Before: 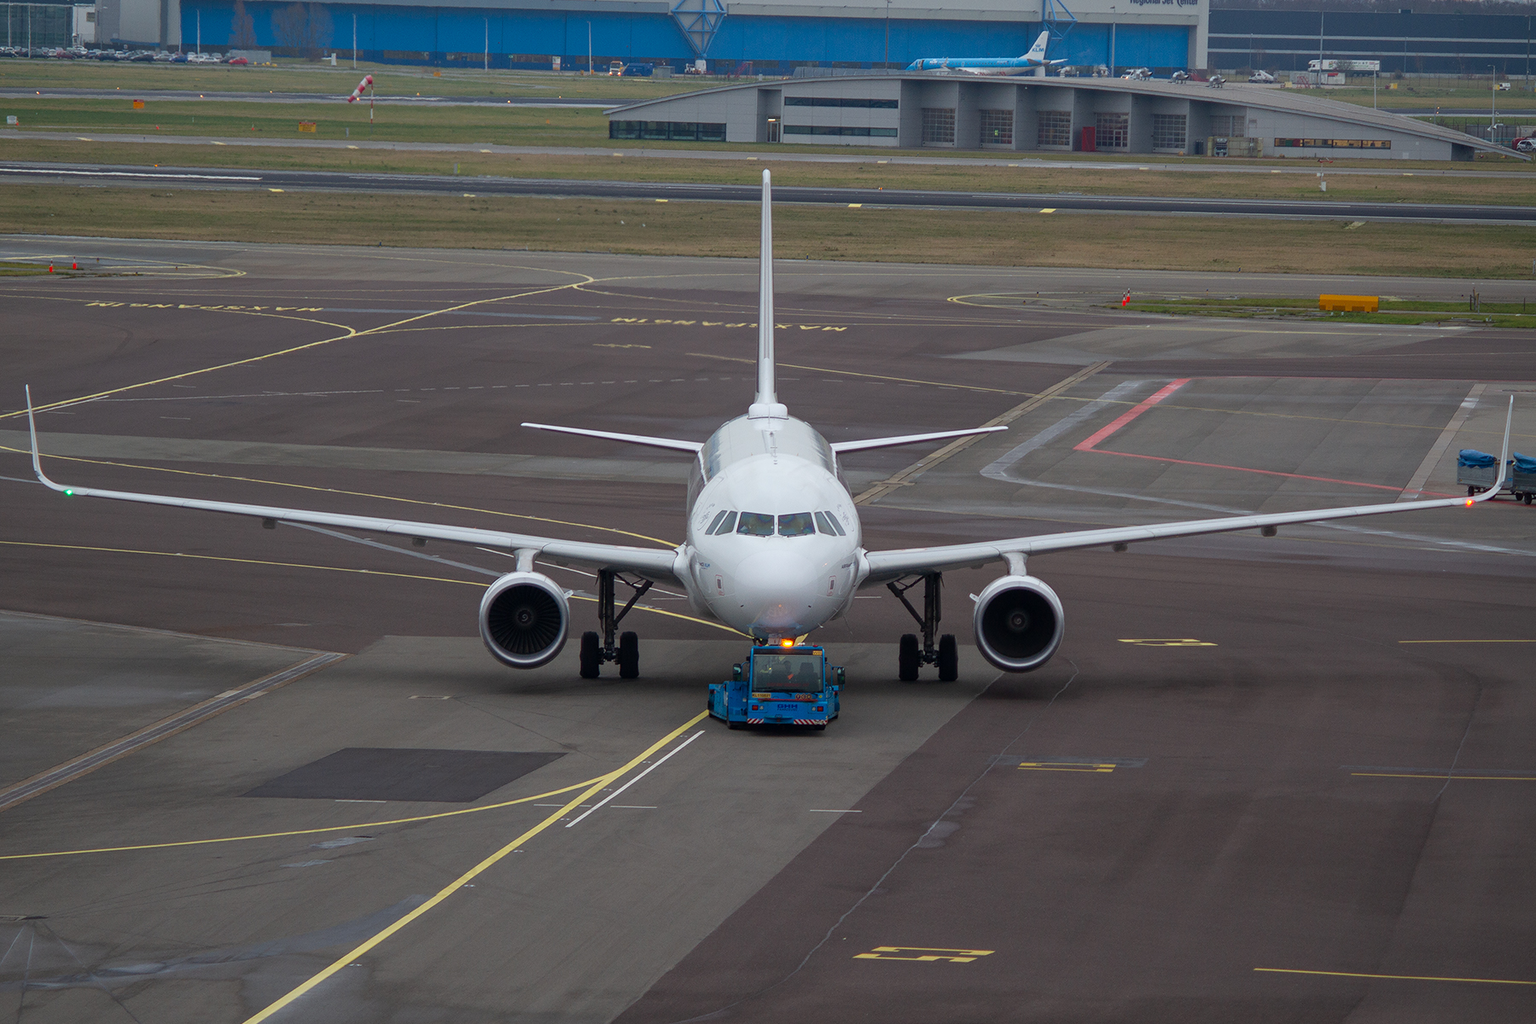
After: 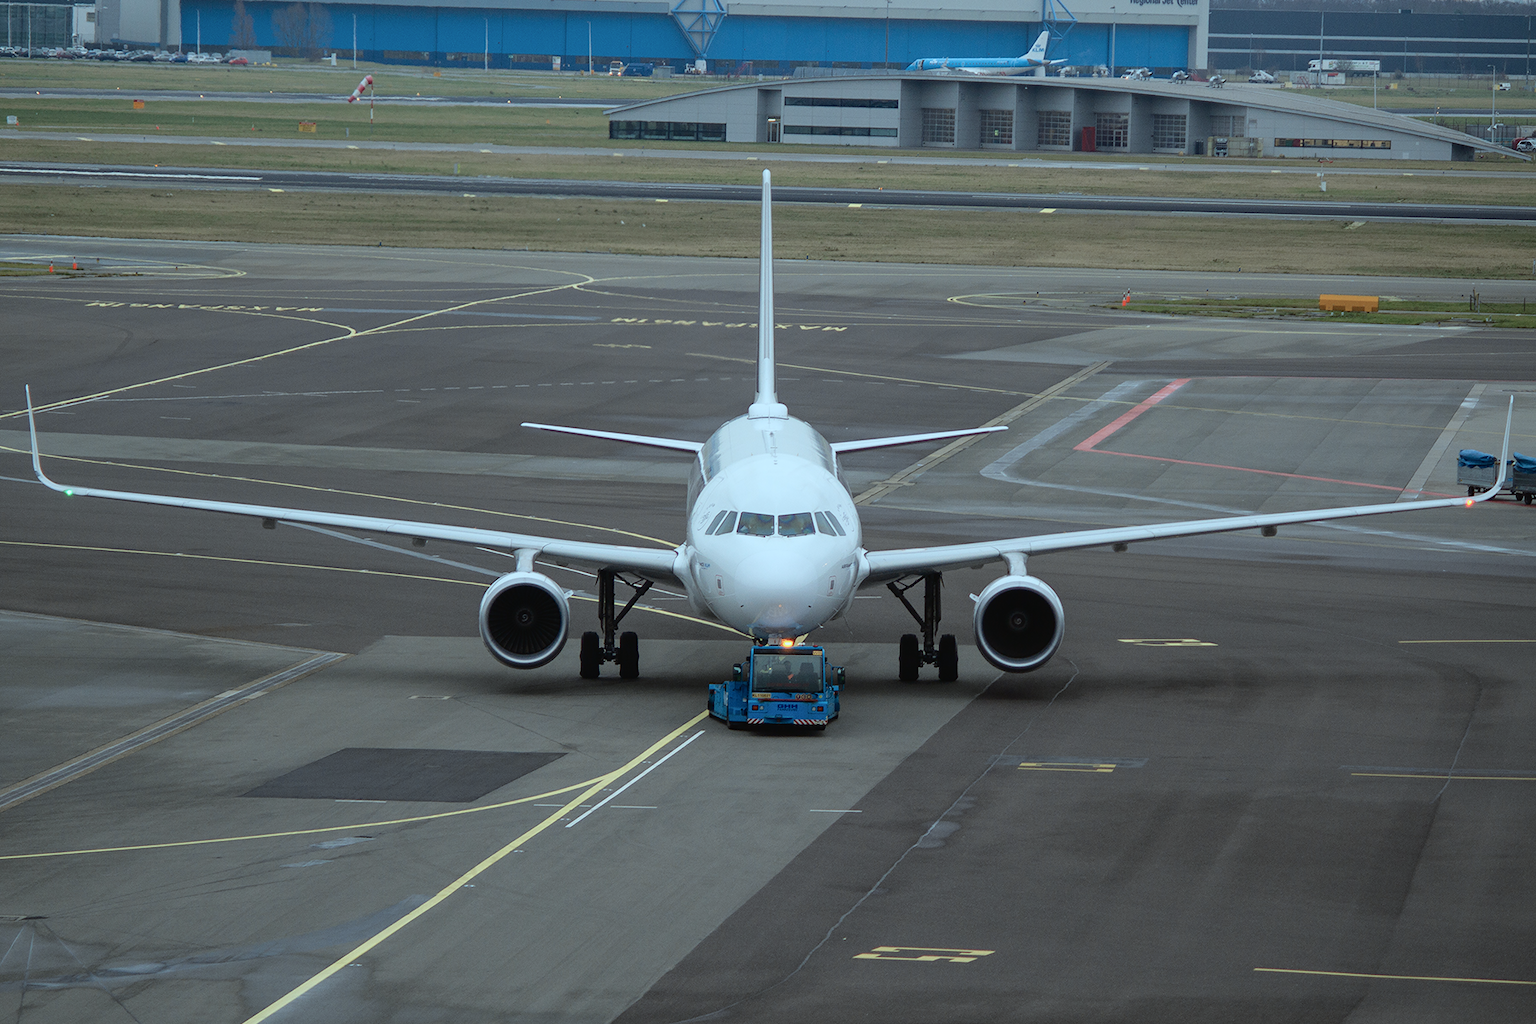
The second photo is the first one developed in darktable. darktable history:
exposure: exposure -0.073 EV, compensate exposure bias true, compensate highlight preservation false
color correction: highlights a* -13.08, highlights b* -17.65, saturation 0.705
tone curve: curves: ch0 [(0, 0.021) (0.049, 0.044) (0.152, 0.14) (0.328, 0.377) (0.473, 0.543) (0.641, 0.705) (0.85, 0.894) (1, 0.969)]; ch1 [(0, 0) (0.302, 0.331) (0.433, 0.432) (0.472, 0.47) (0.502, 0.503) (0.527, 0.521) (0.564, 0.58) (0.614, 0.626) (0.677, 0.701) (0.859, 0.885) (1, 1)]; ch2 [(0, 0) (0.33, 0.301) (0.447, 0.44) (0.487, 0.496) (0.502, 0.516) (0.535, 0.563) (0.565, 0.593) (0.608, 0.638) (1, 1)], color space Lab, independent channels, preserve colors none
